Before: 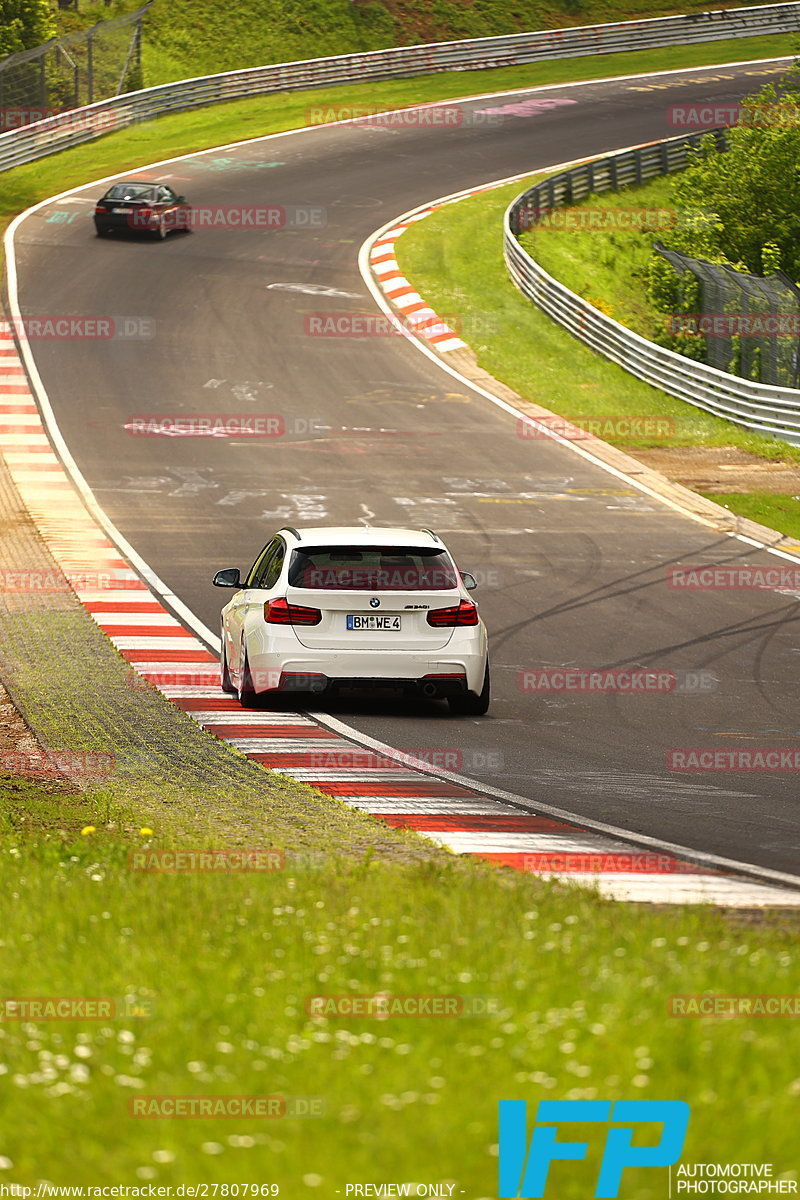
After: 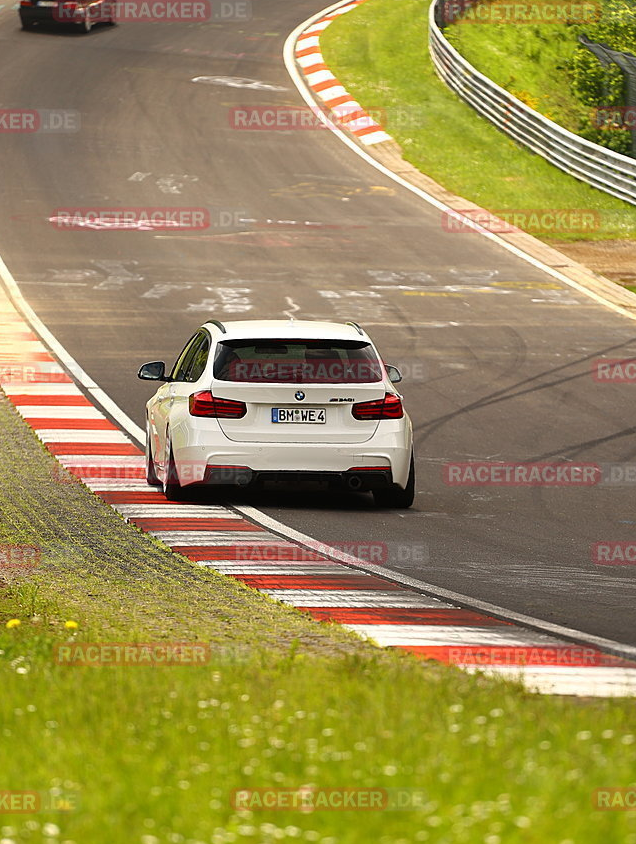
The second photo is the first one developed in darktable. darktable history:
exposure: compensate highlight preservation false
crop: left 9.461%, top 17.251%, right 11.02%, bottom 12.354%
